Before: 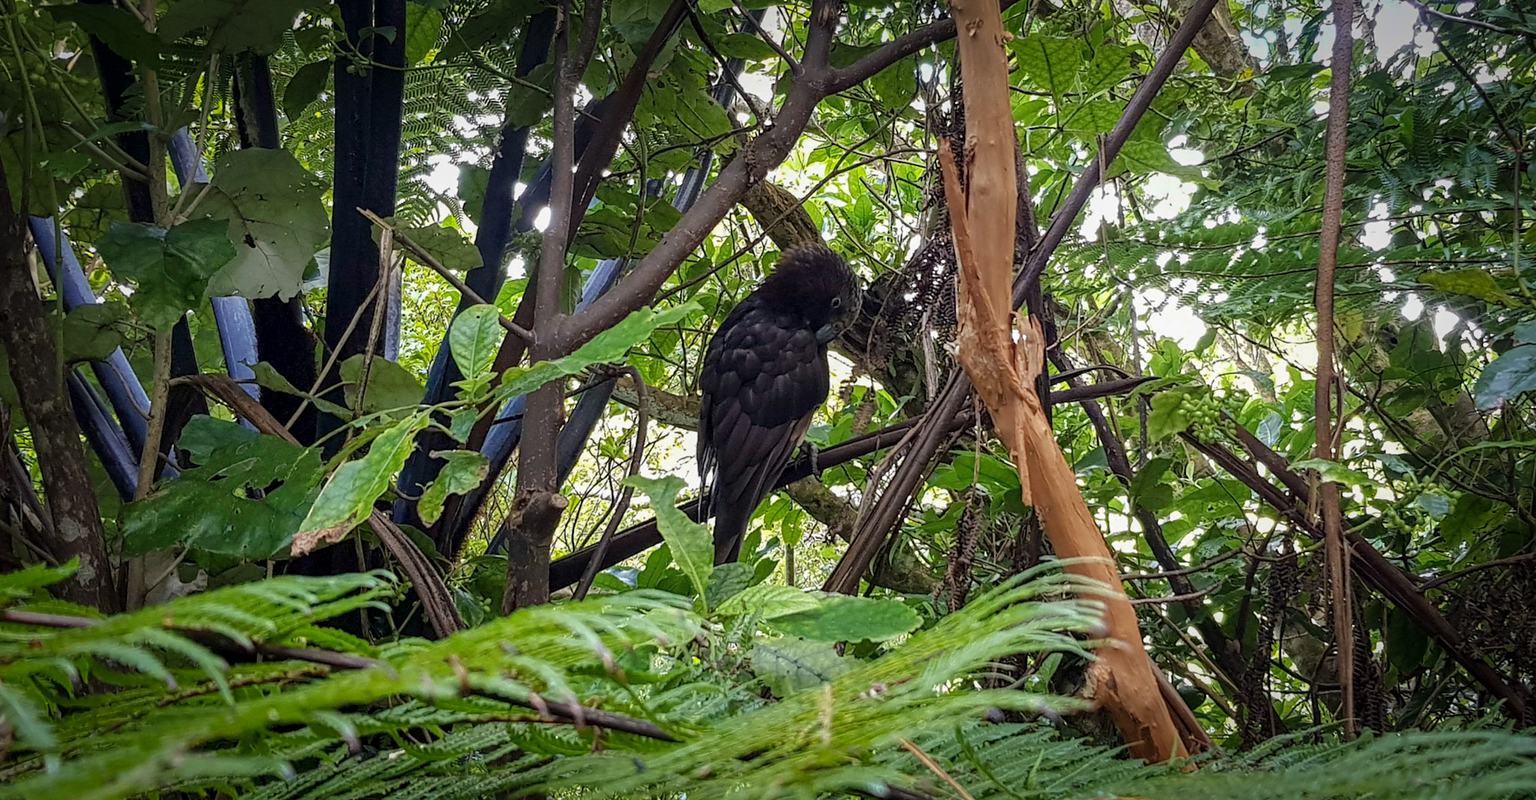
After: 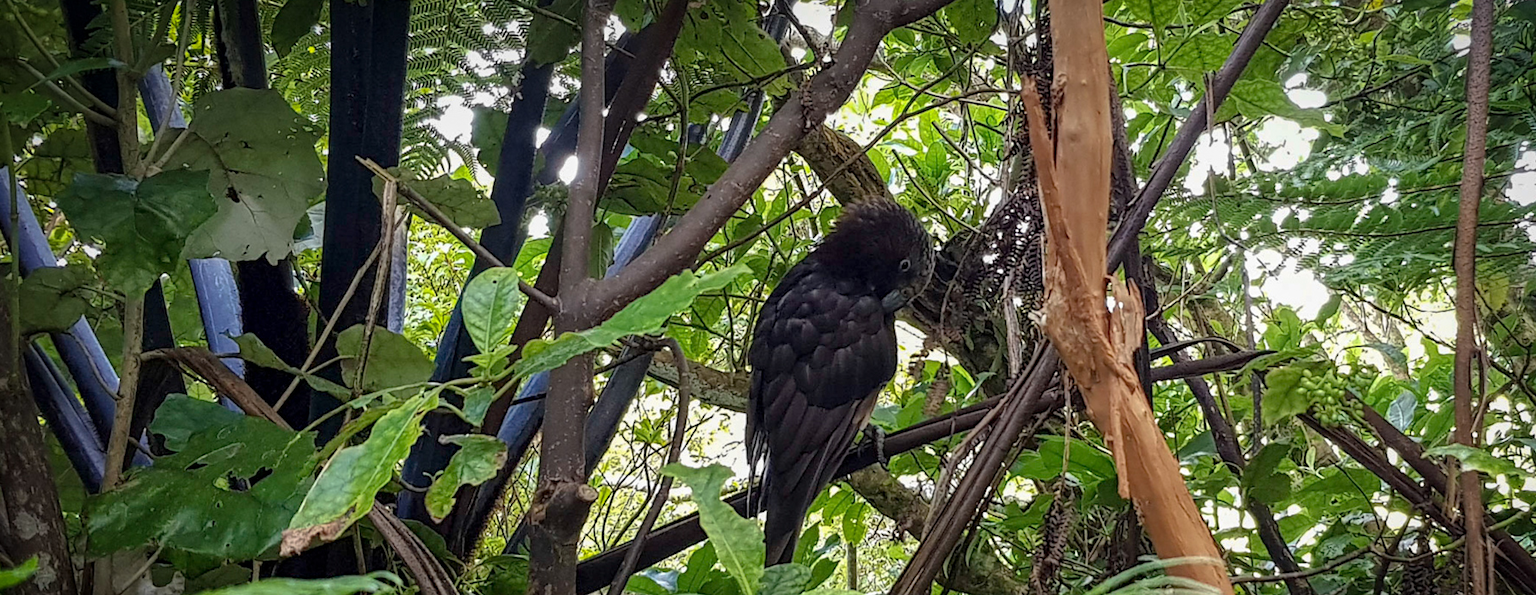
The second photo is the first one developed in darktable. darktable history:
crop: left 3.063%, top 8.988%, right 9.657%, bottom 25.978%
